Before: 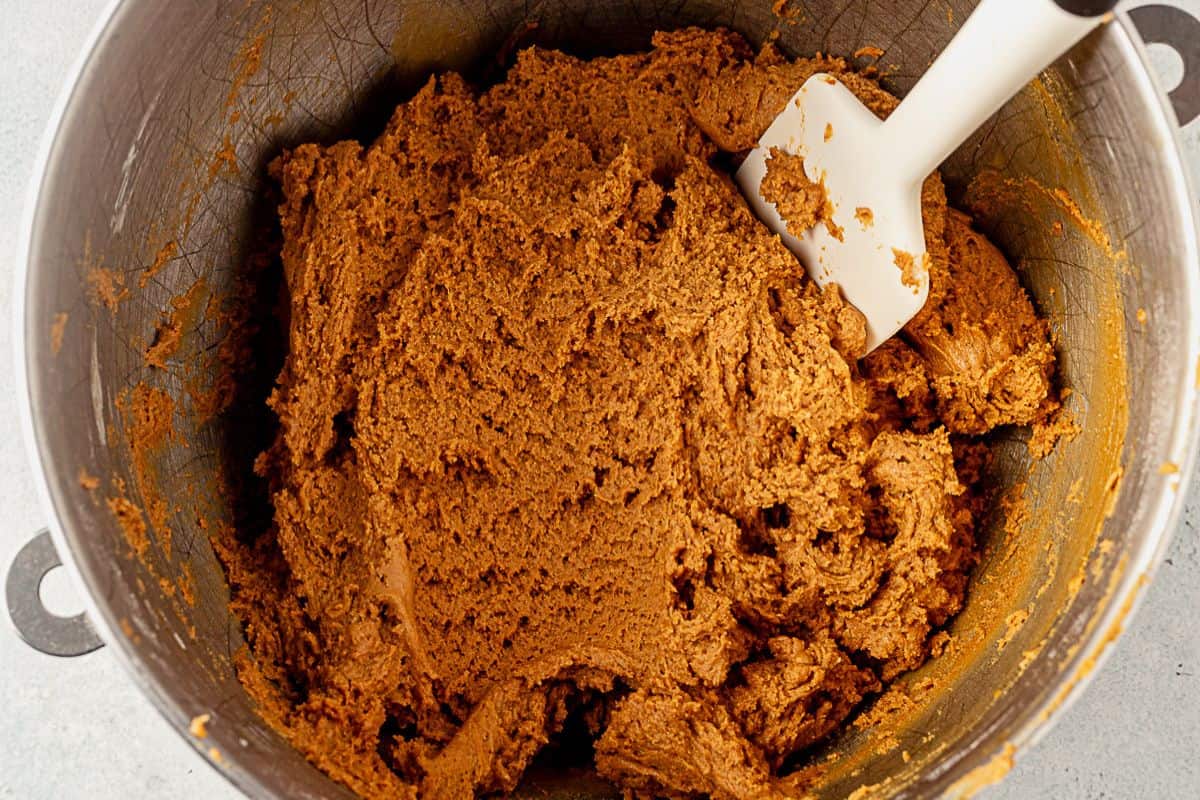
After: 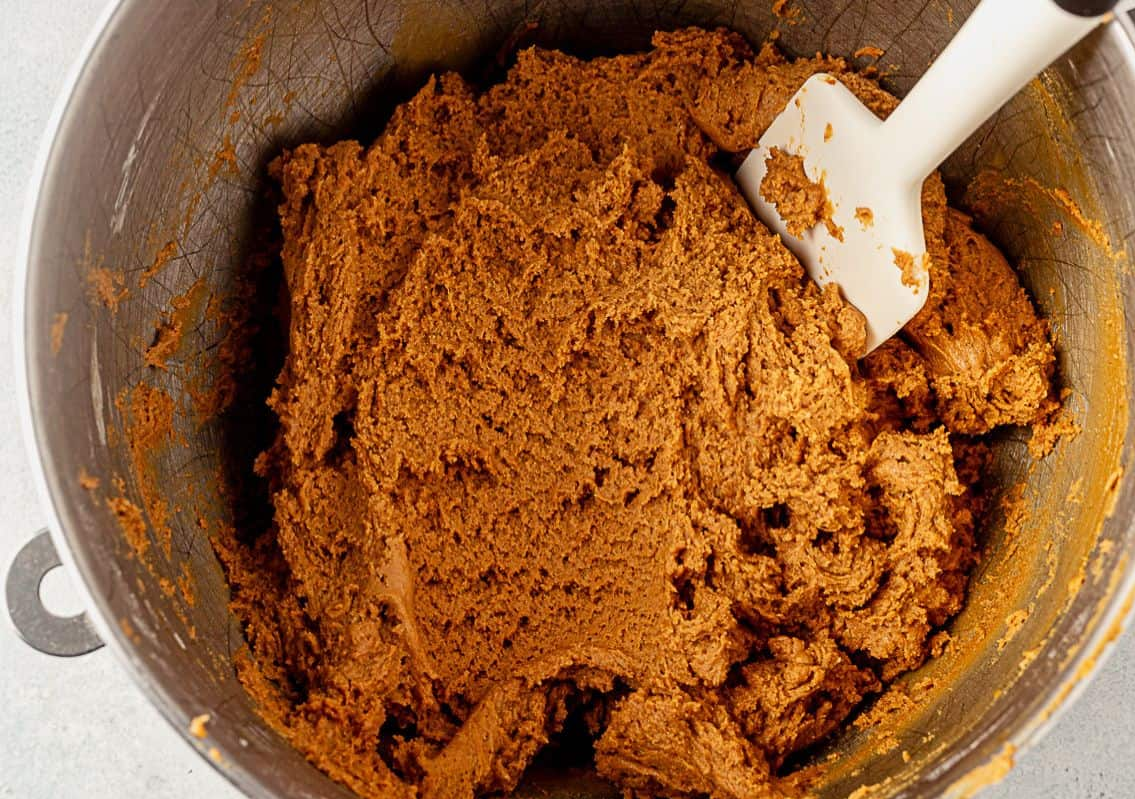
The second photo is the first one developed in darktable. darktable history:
crop and rotate: left 0%, right 5.383%
